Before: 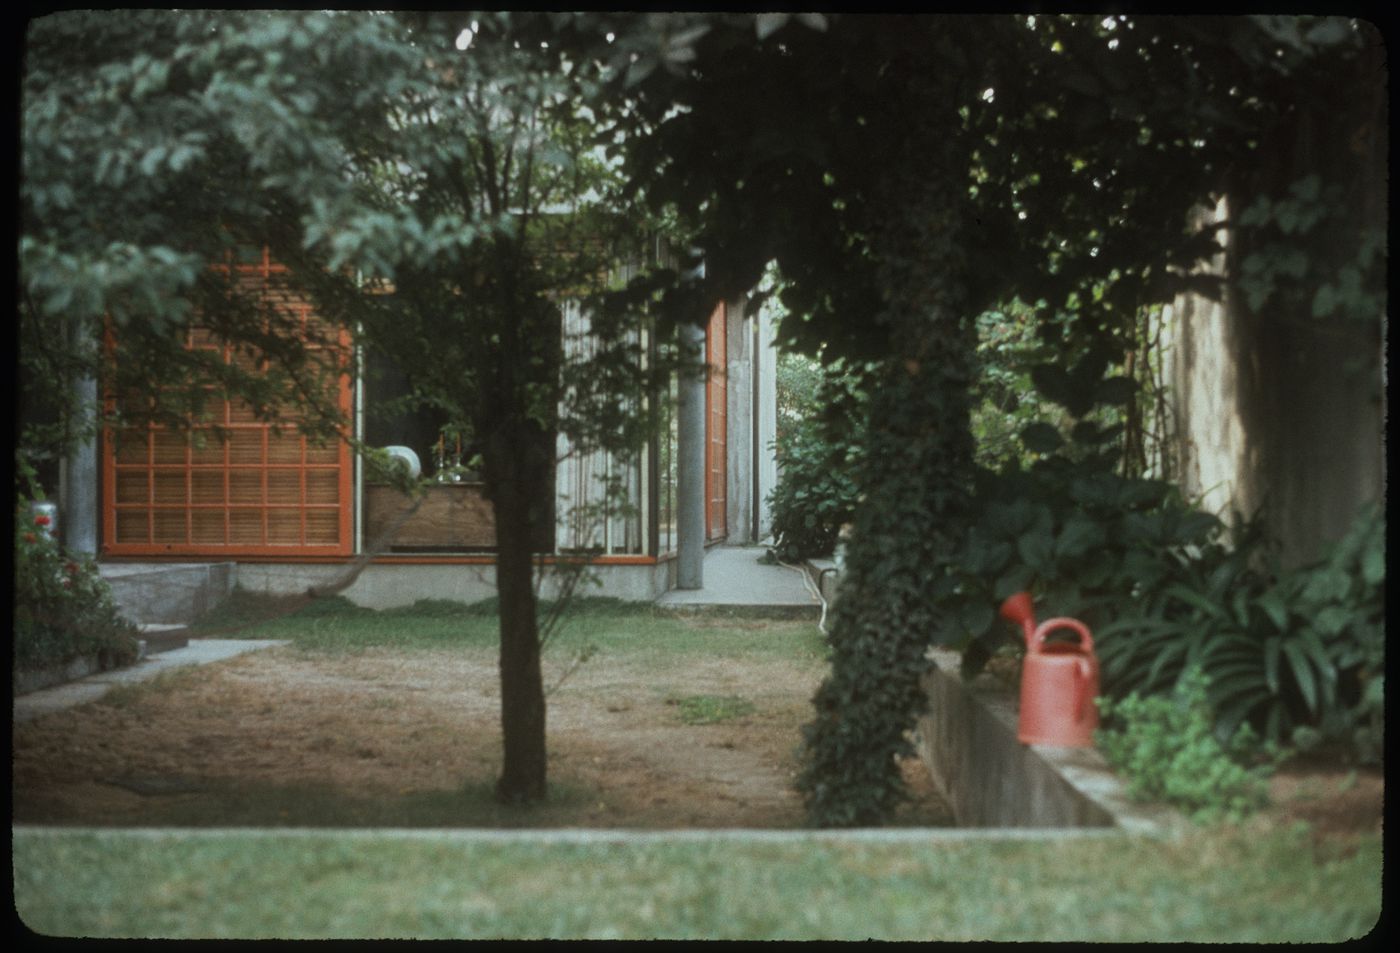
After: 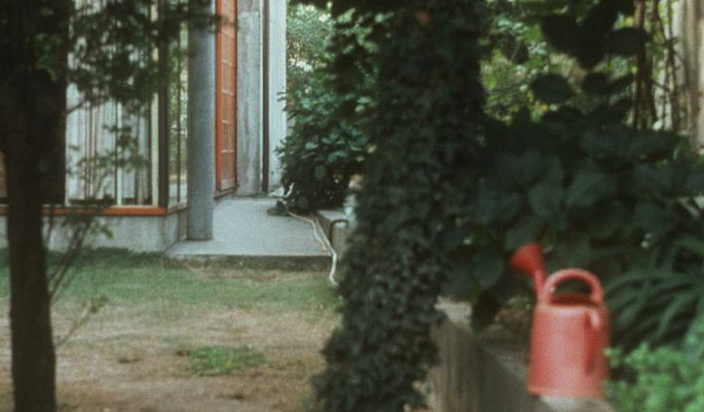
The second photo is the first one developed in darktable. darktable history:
color balance: contrast 8.5%, output saturation 105%
base curve: preserve colors none
crop: left 35.03%, top 36.625%, right 14.663%, bottom 20.057%
